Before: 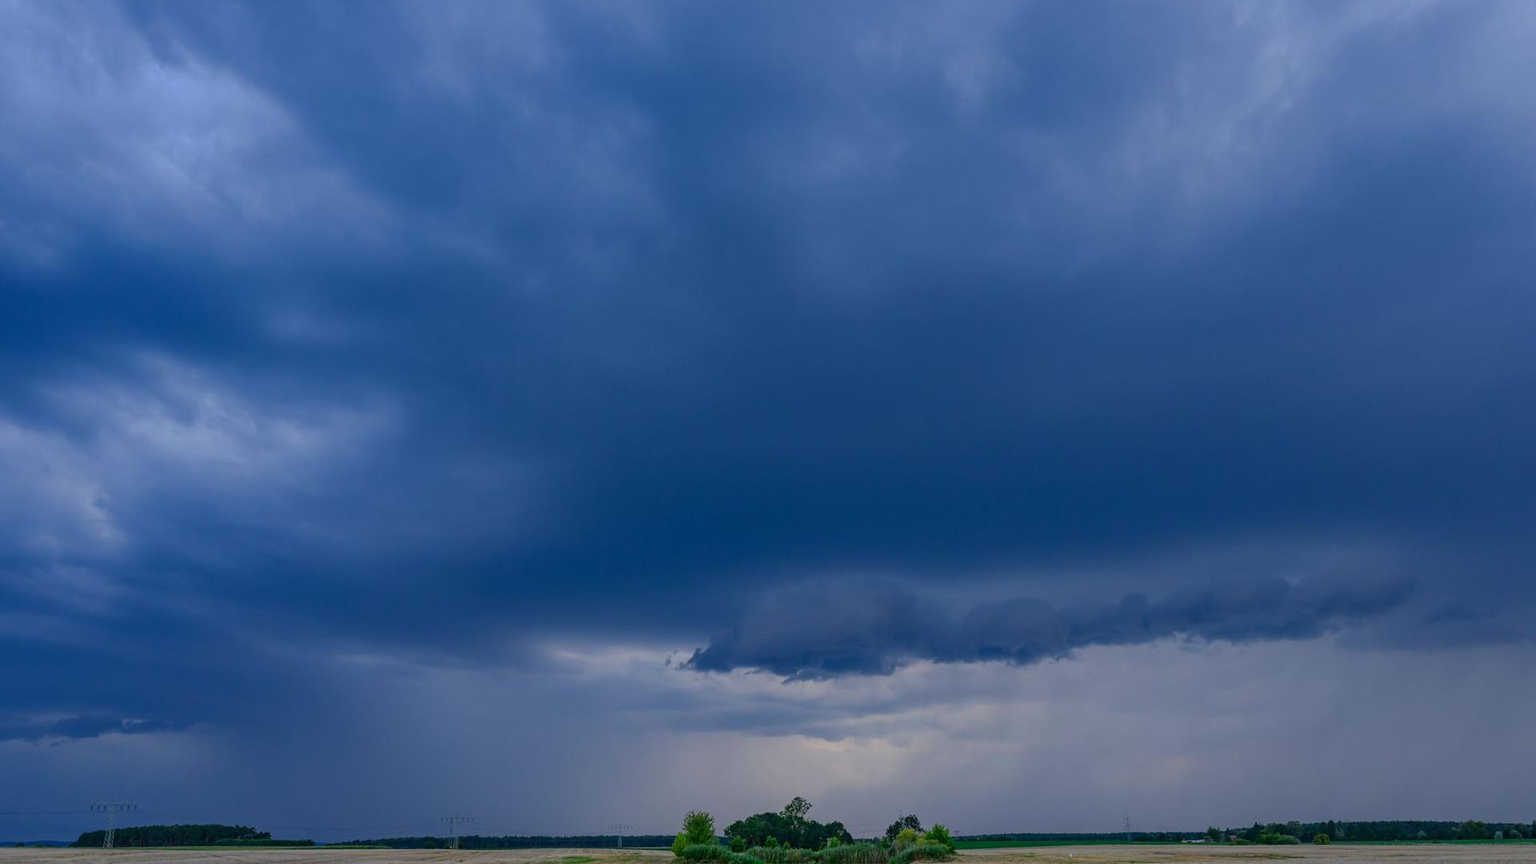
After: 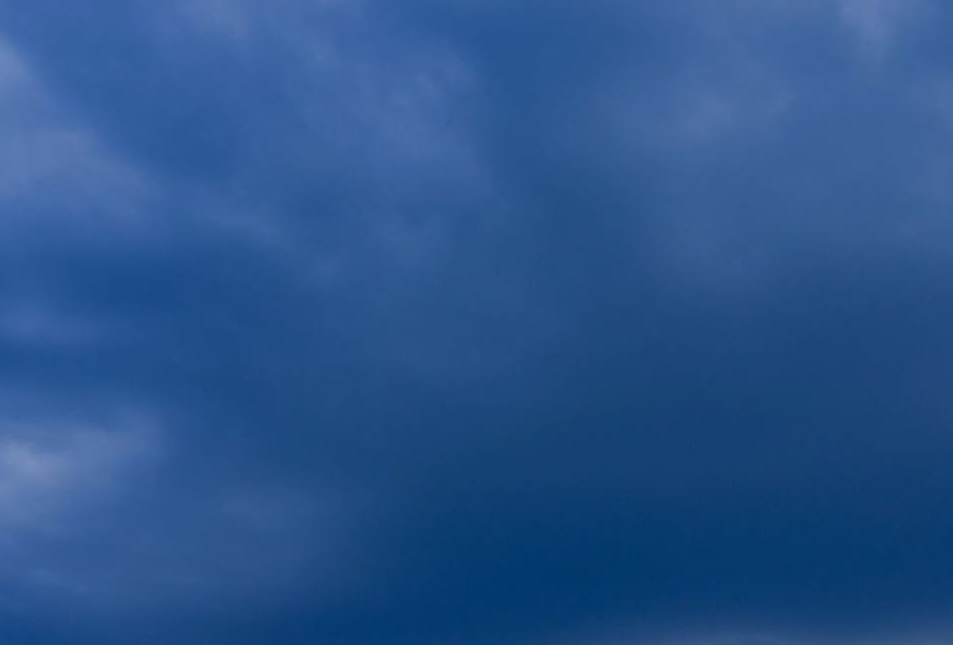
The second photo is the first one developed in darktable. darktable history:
sharpen: on, module defaults
tone equalizer: -8 EV 0.092 EV, edges refinement/feathering 500, mask exposure compensation -1.57 EV, preserve details no
crop: left 17.758%, top 7.748%, right 32.559%, bottom 32.463%
